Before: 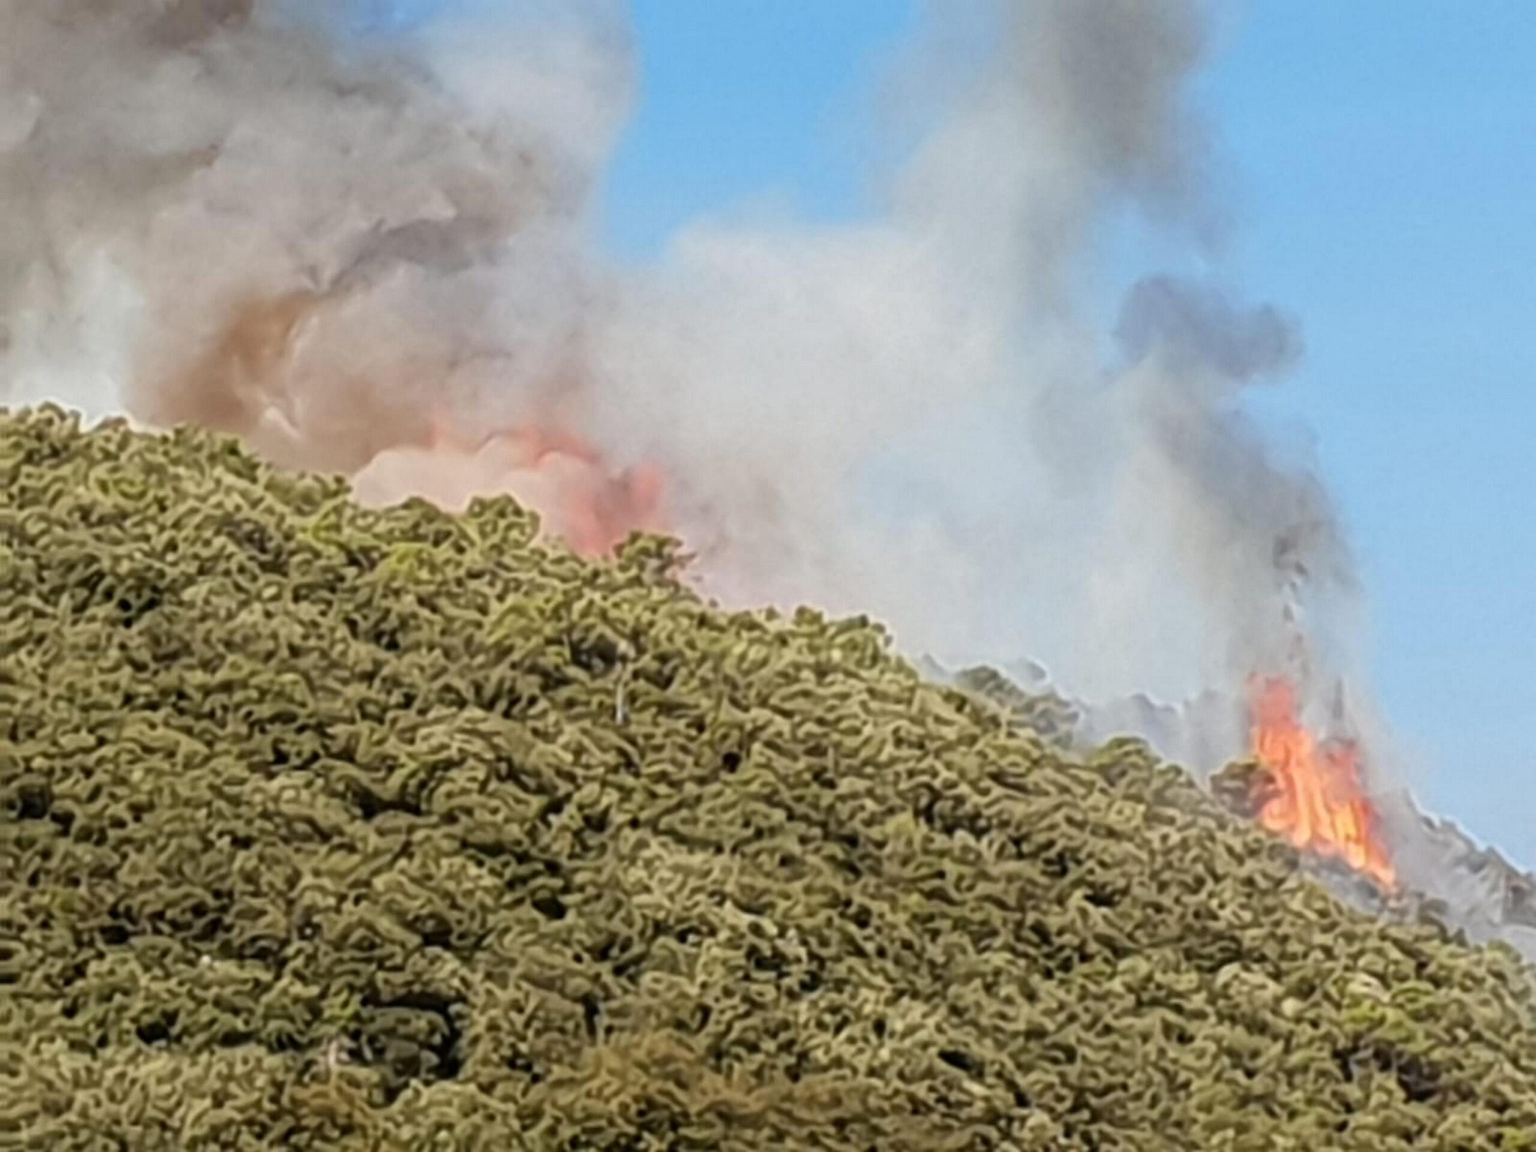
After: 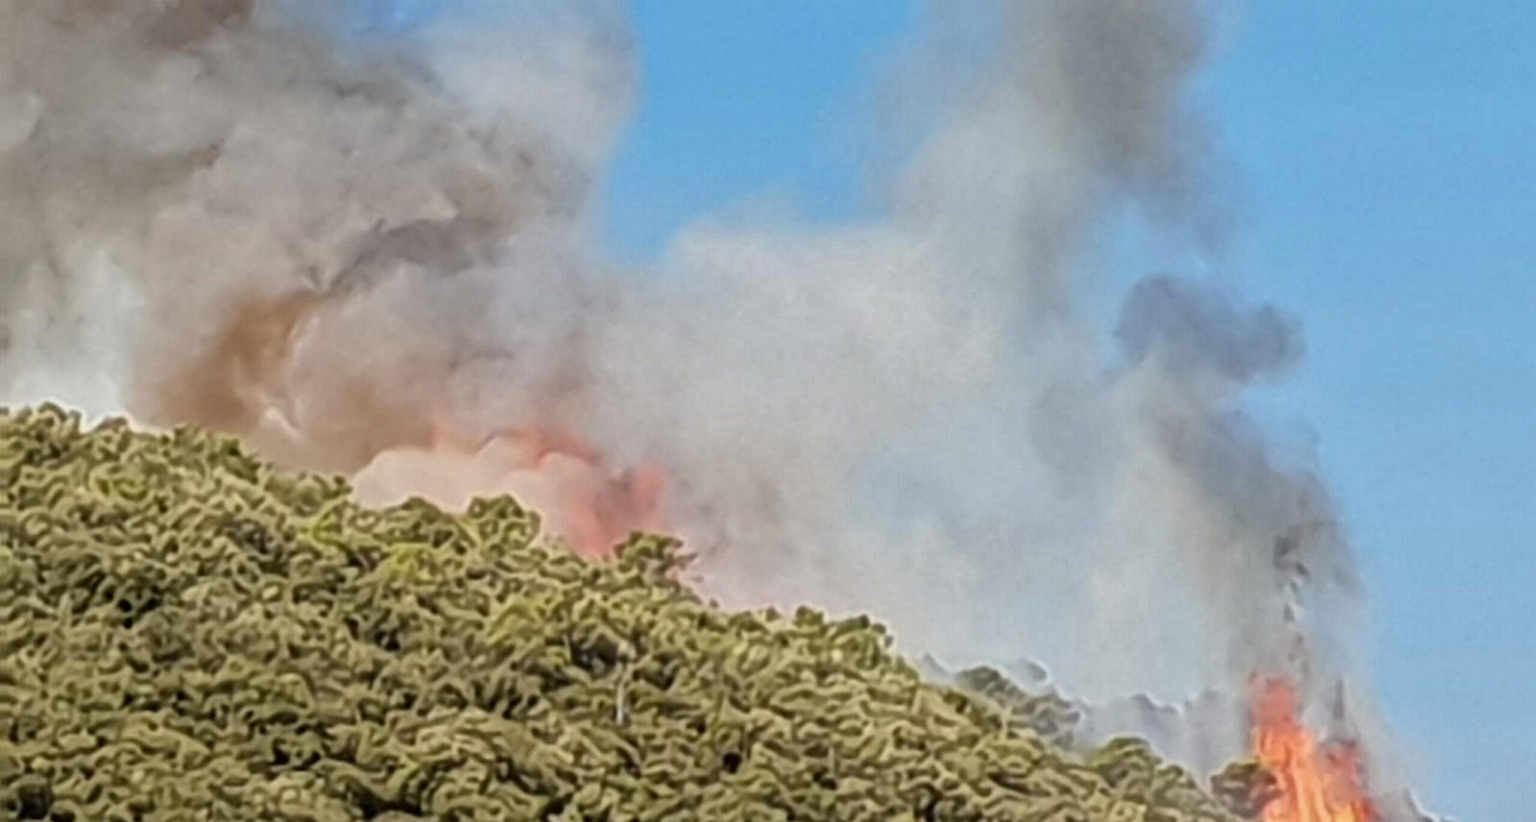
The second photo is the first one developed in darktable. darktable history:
crop: right 0%, bottom 28.63%
shadows and highlights: low approximation 0.01, soften with gaussian
